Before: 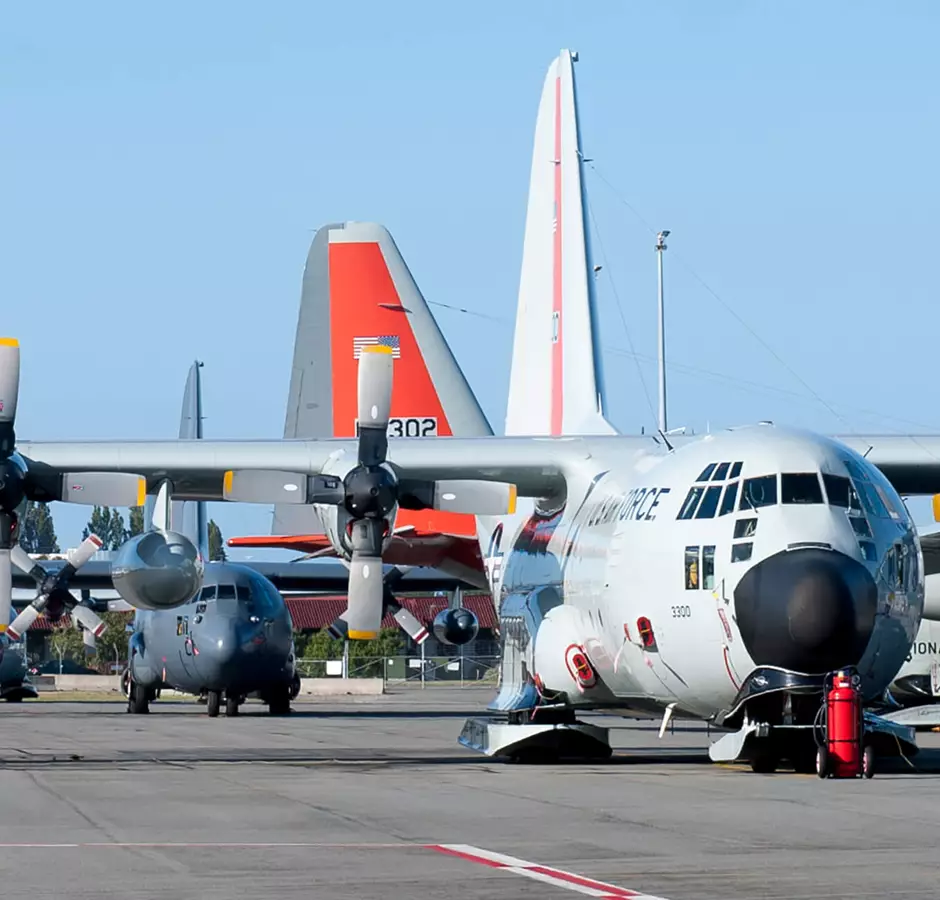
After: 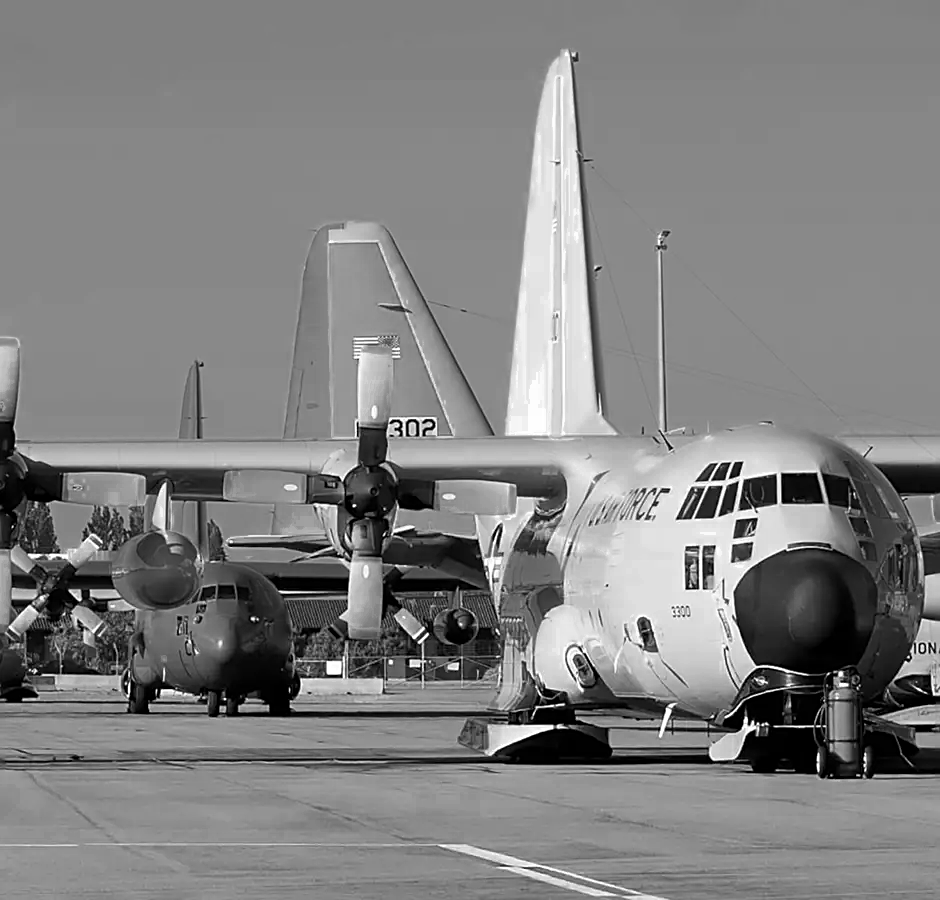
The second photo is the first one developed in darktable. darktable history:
color zones: curves: ch0 [(0.002, 0.589) (0.107, 0.484) (0.146, 0.249) (0.217, 0.352) (0.309, 0.525) (0.39, 0.404) (0.455, 0.169) (0.597, 0.055) (0.724, 0.212) (0.775, 0.691) (0.869, 0.571) (1, 0.587)]; ch1 [(0, 0) (0.143, 0) (0.286, 0) (0.429, 0) (0.571, 0) (0.714, 0) (0.857, 0)]
sharpen: on, module defaults
